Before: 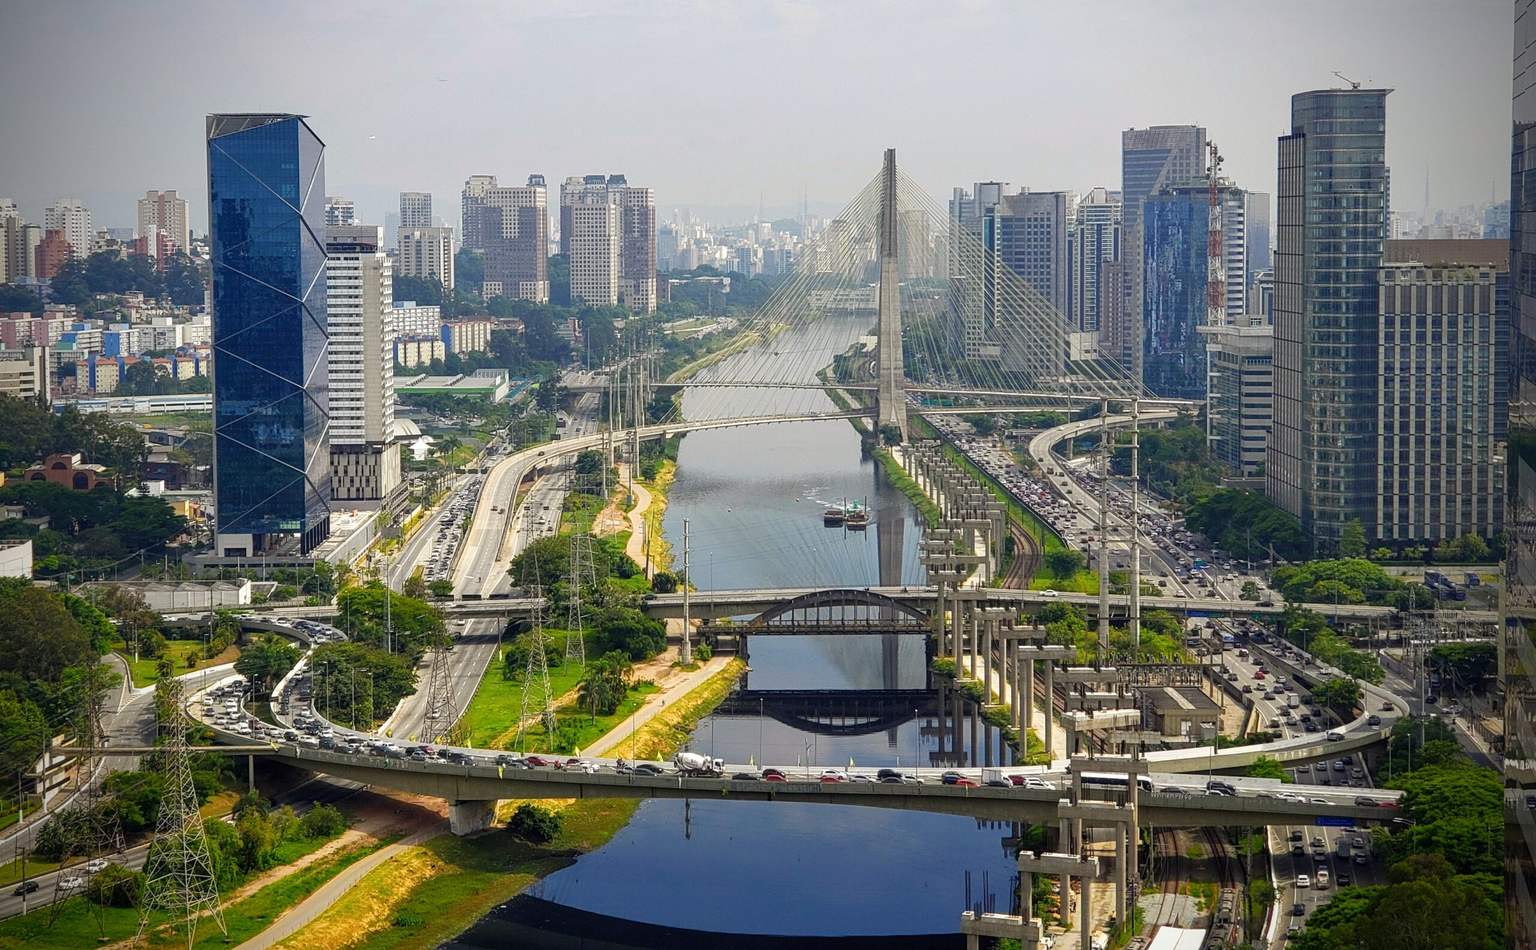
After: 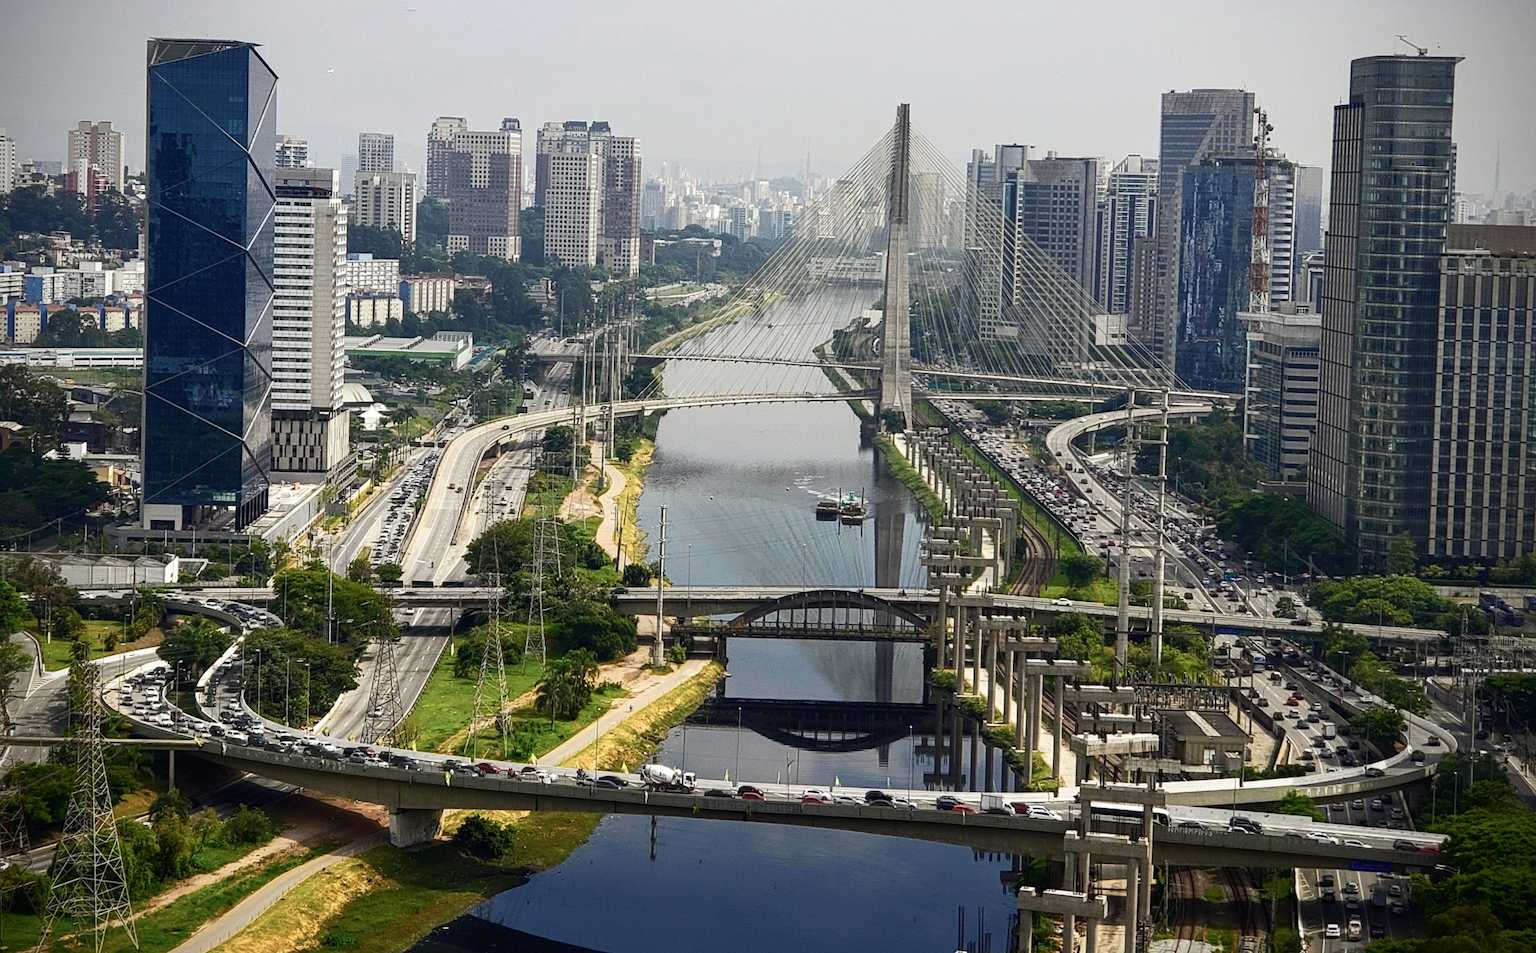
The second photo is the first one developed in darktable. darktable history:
contrast brightness saturation: contrast 0.057, brightness -0.008, saturation -0.24
crop and rotate: angle -2.03°, left 3.15%, top 3.856%, right 1.501%, bottom 0.456%
tone curve: curves: ch0 [(0, 0) (0.003, 0.012) (0.011, 0.015) (0.025, 0.02) (0.044, 0.032) (0.069, 0.044) (0.1, 0.063) (0.136, 0.085) (0.177, 0.121) (0.224, 0.159) (0.277, 0.207) (0.335, 0.261) (0.399, 0.328) (0.468, 0.41) (0.543, 0.506) (0.623, 0.609) (0.709, 0.719) (0.801, 0.82) (0.898, 0.907) (1, 1)], color space Lab, independent channels, preserve colors none
